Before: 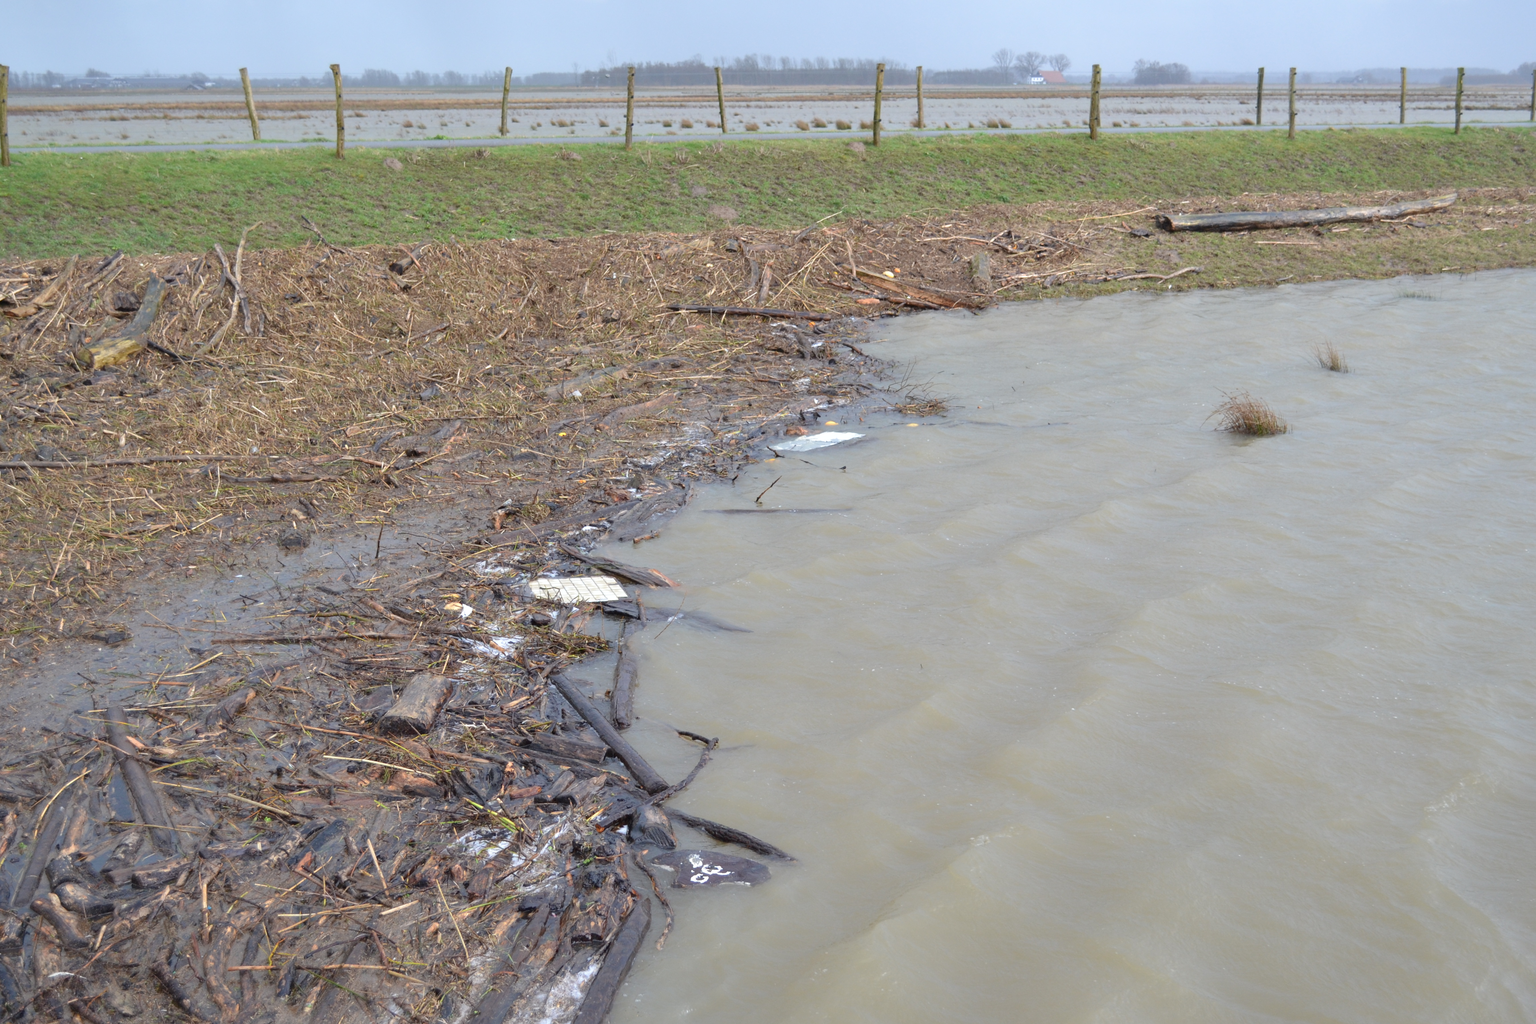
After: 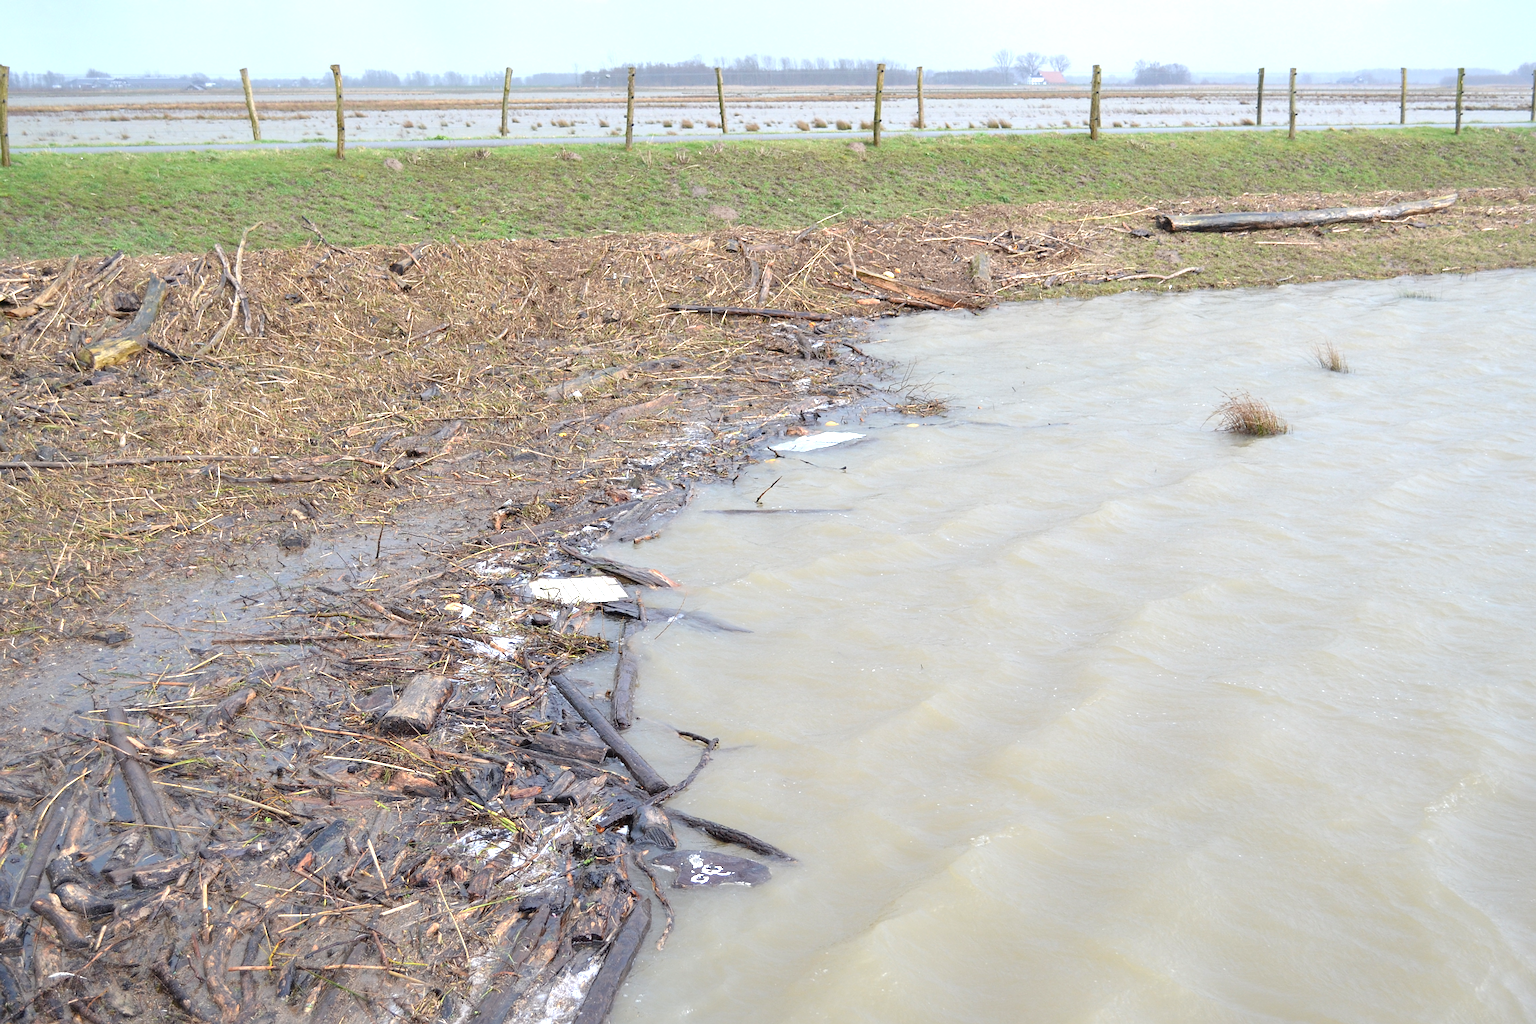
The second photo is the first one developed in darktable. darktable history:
sharpen: on, module defaults
tone equalizer: -8 EV -0.779 EV, -7 EV -0.699 EV, -6 EV -0.564 EV, -5 EV -0.376 EV, -3 EV 0.397 EV, -2 EV 0.6 EV, -1 EV 0.685 EV, +0 EV 0.734 EV
